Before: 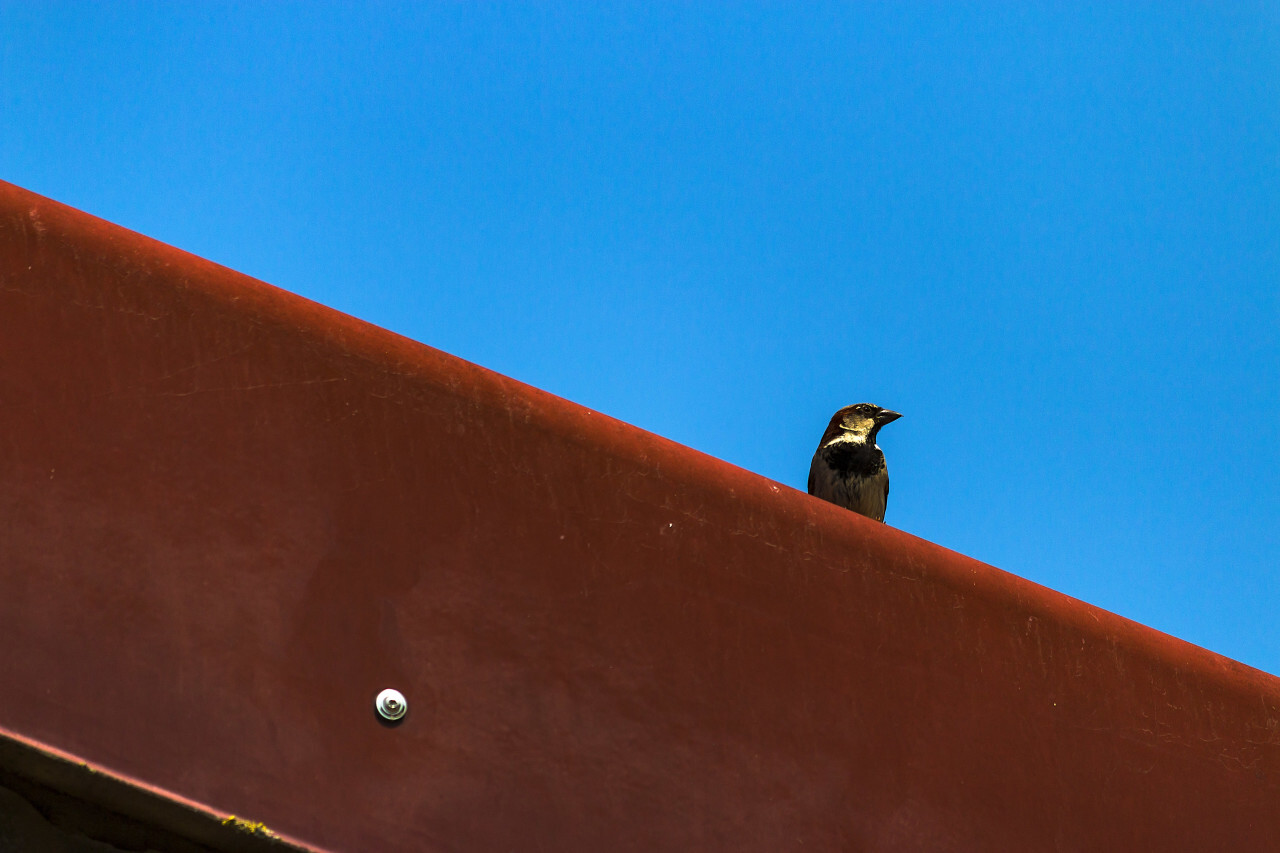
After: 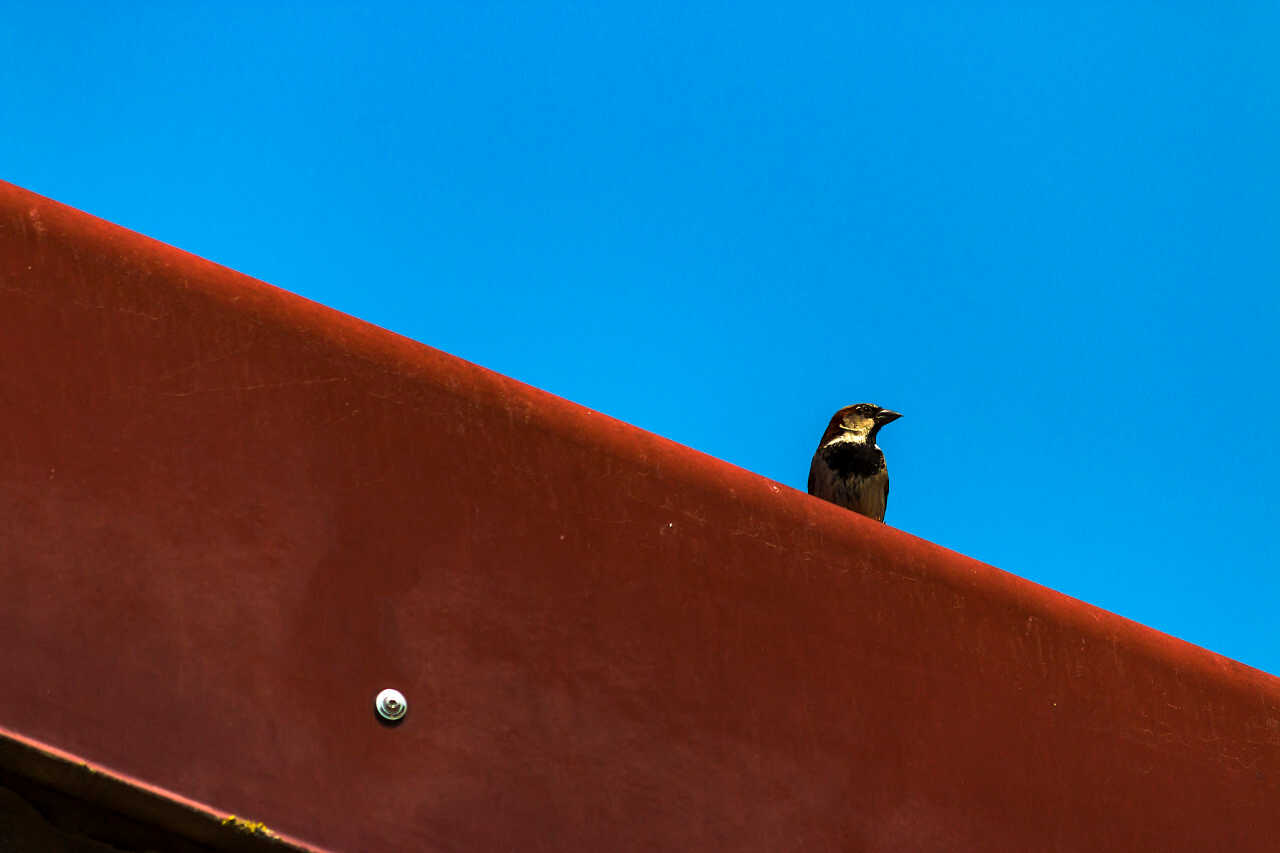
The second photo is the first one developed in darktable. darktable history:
color balance rgb: power › hue 74.61°, perceptual saturation grading › global saturation -0.959%
